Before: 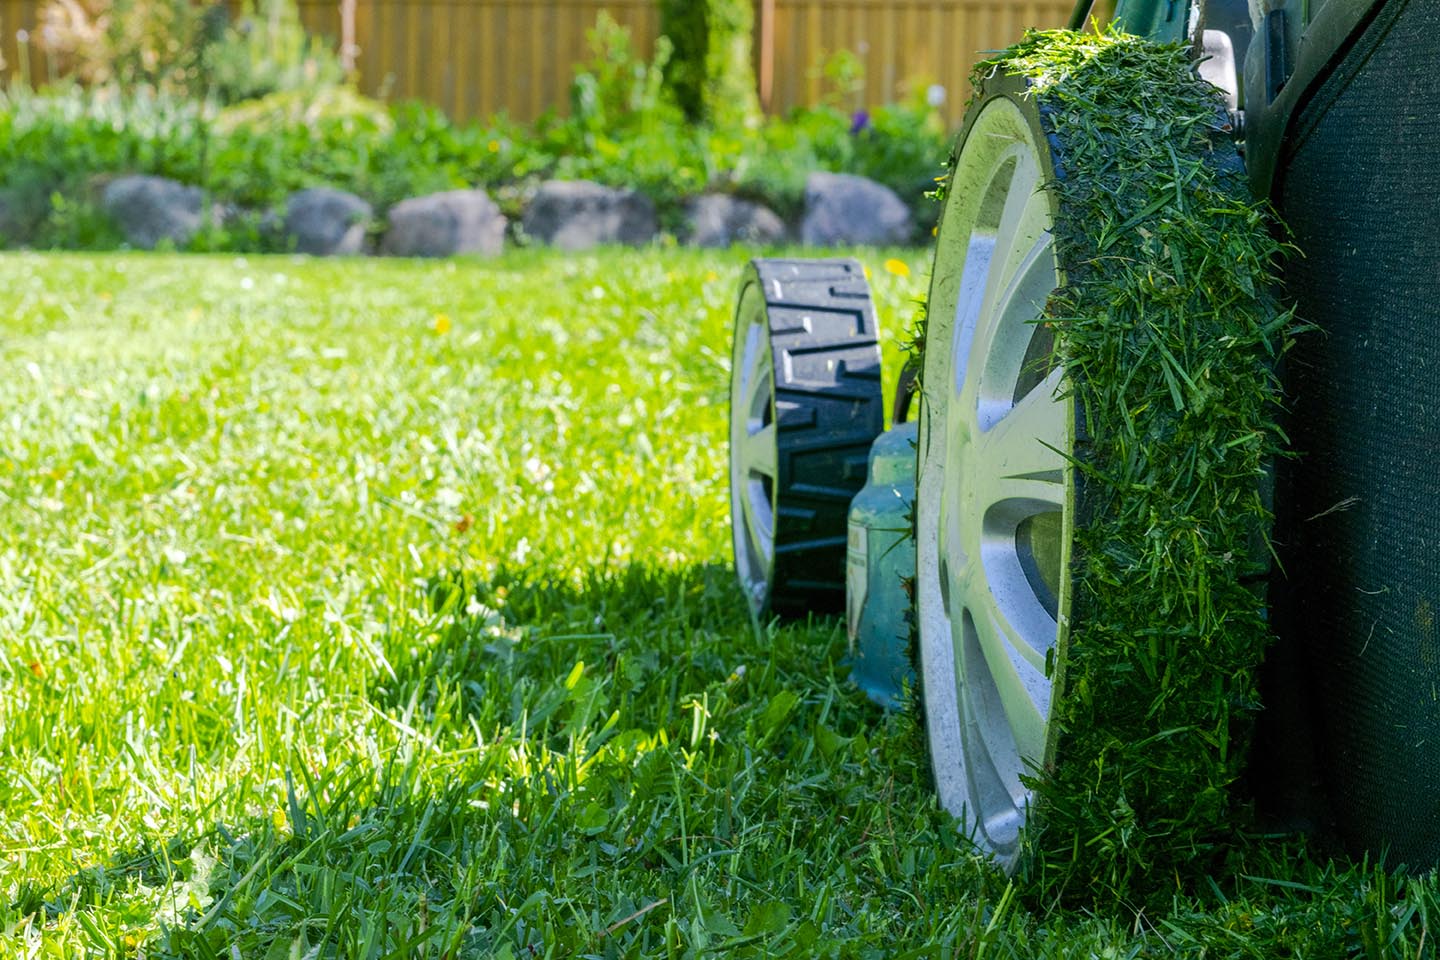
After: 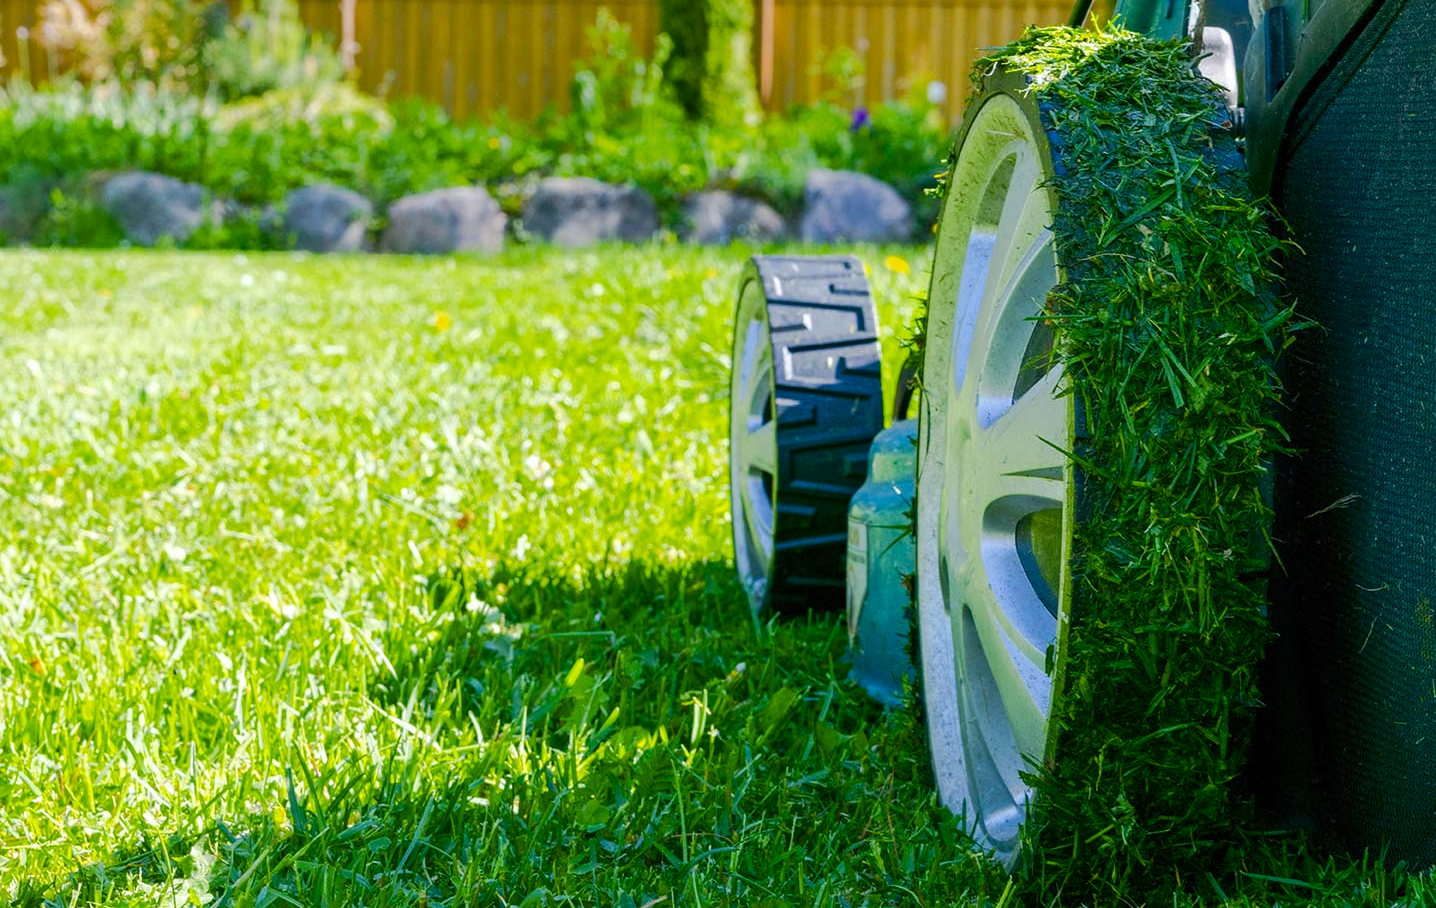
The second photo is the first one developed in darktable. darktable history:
color balance rgb: perceptual saturation grading › global saturation 23.709%, perceptual saturation grading › highlights -23.854%, perceptual saturation grading › mid-tones 23.876%, perceptual saturation grading › shadows 40.113%
crop: top 0.316%, right 0.254%, bottom 5.084%
